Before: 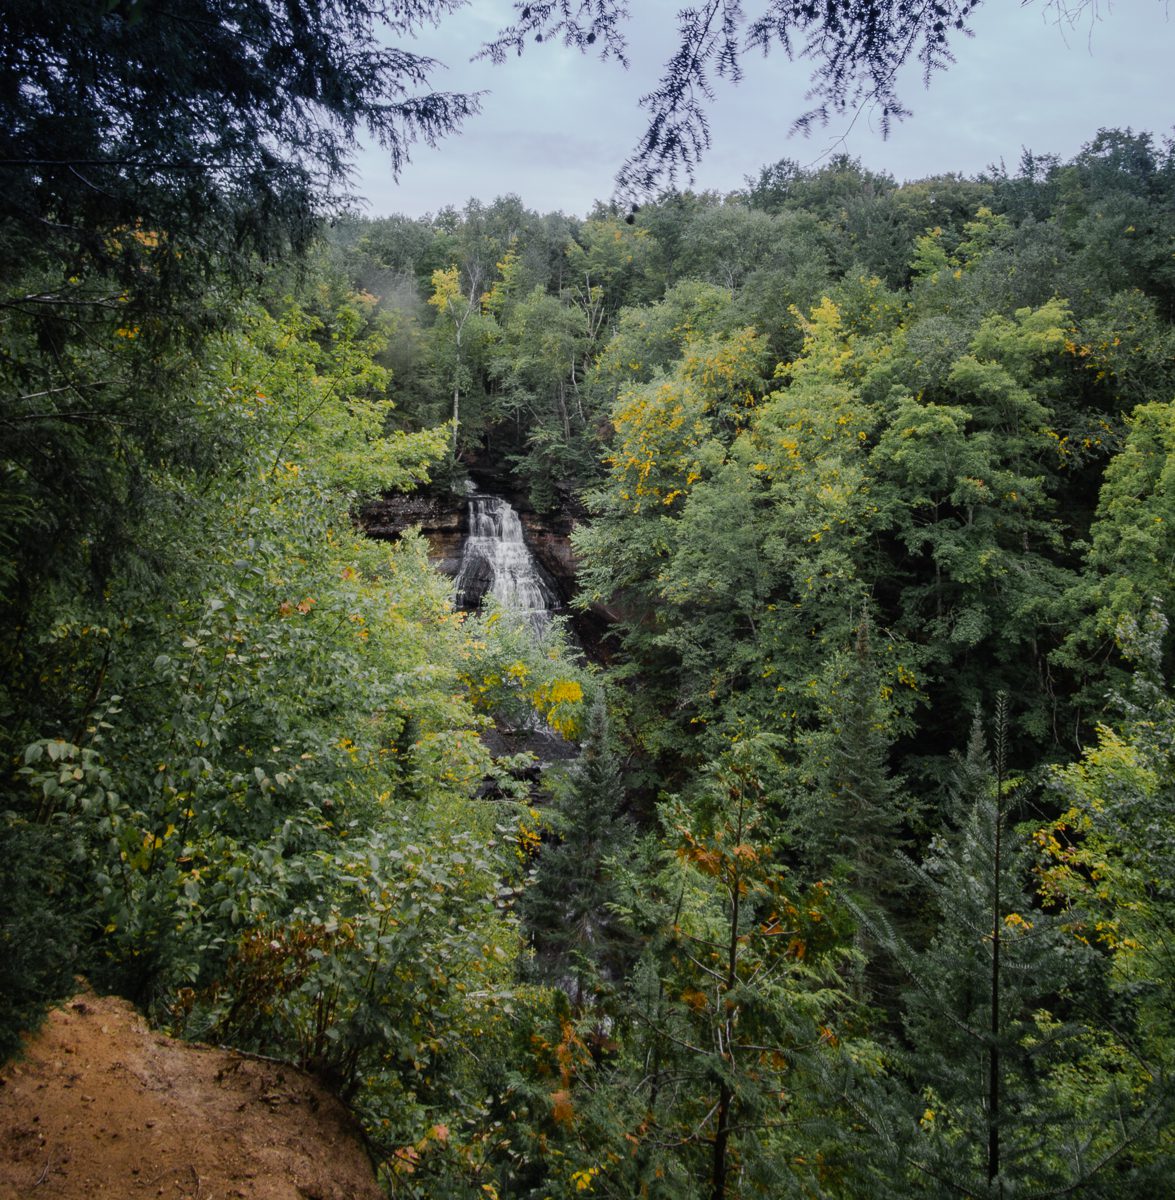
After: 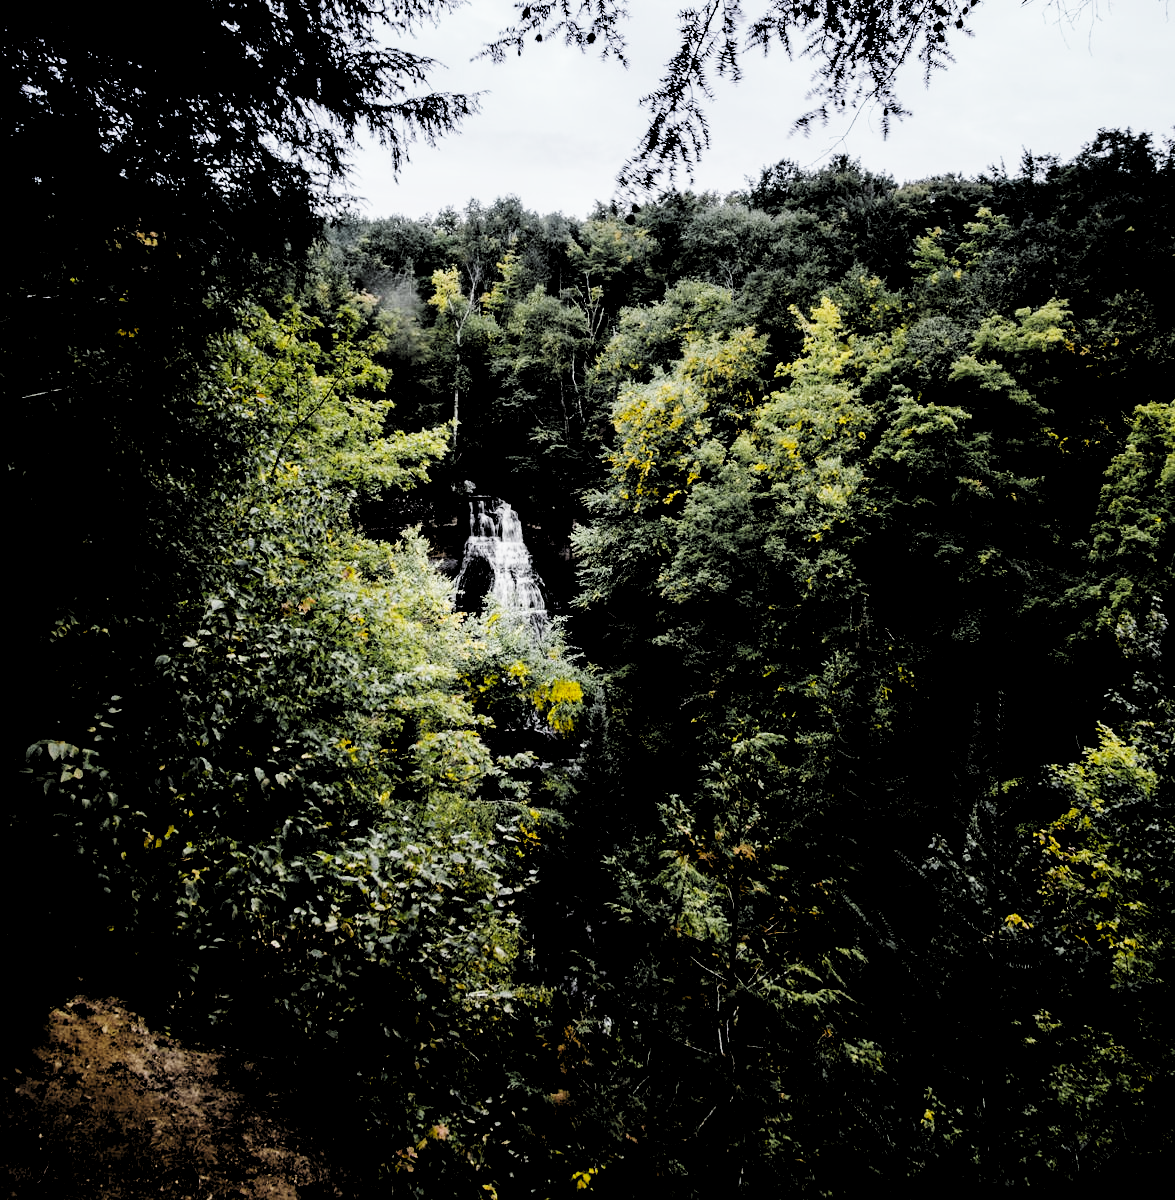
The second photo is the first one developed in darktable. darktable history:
levels: levels [0.514, 0.759, 1]
base curve: curves: ch0 [(0, 0) (0.007, 0.004) (0.027, 0.03) (0.046, 0.07) (0.207, 0.54) (0.442, 0.872) (0.673, 0.972) (1, 1)], preserve colors none
